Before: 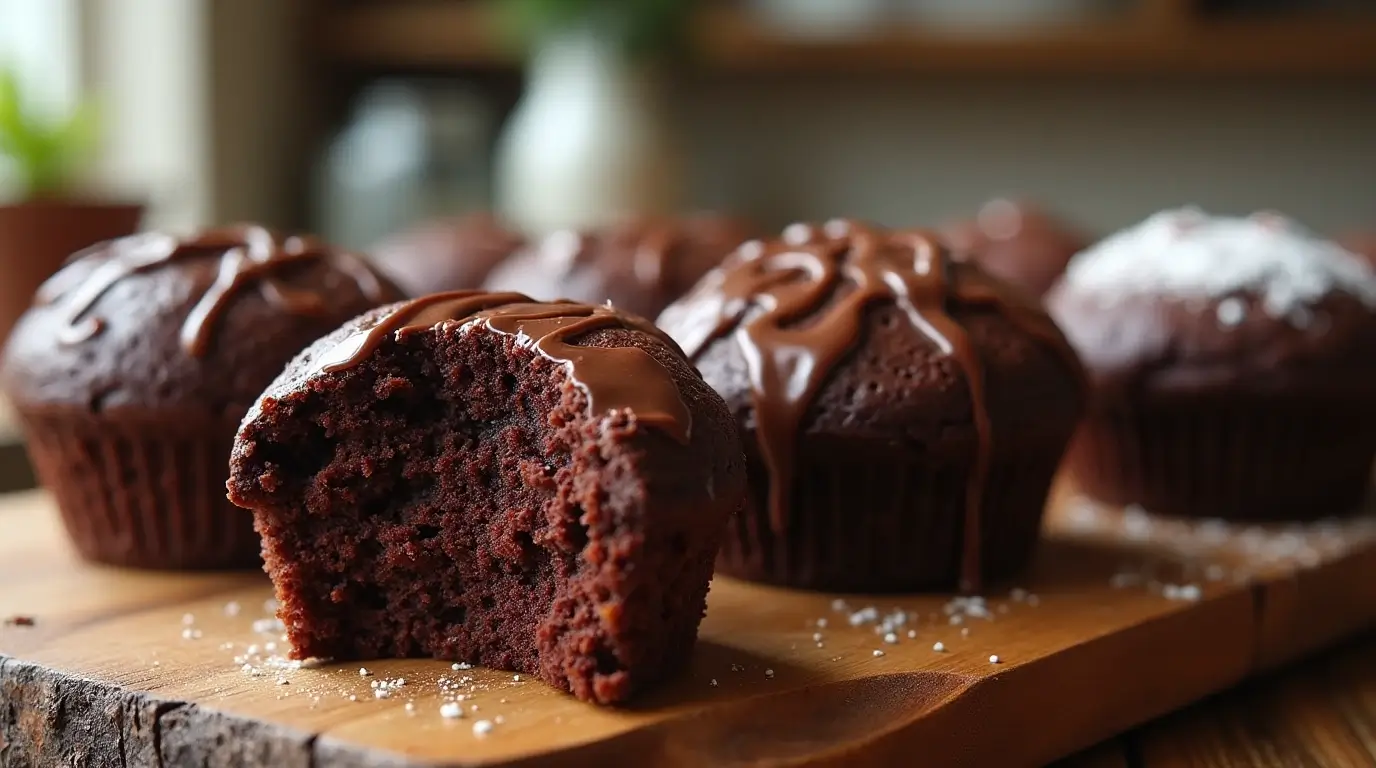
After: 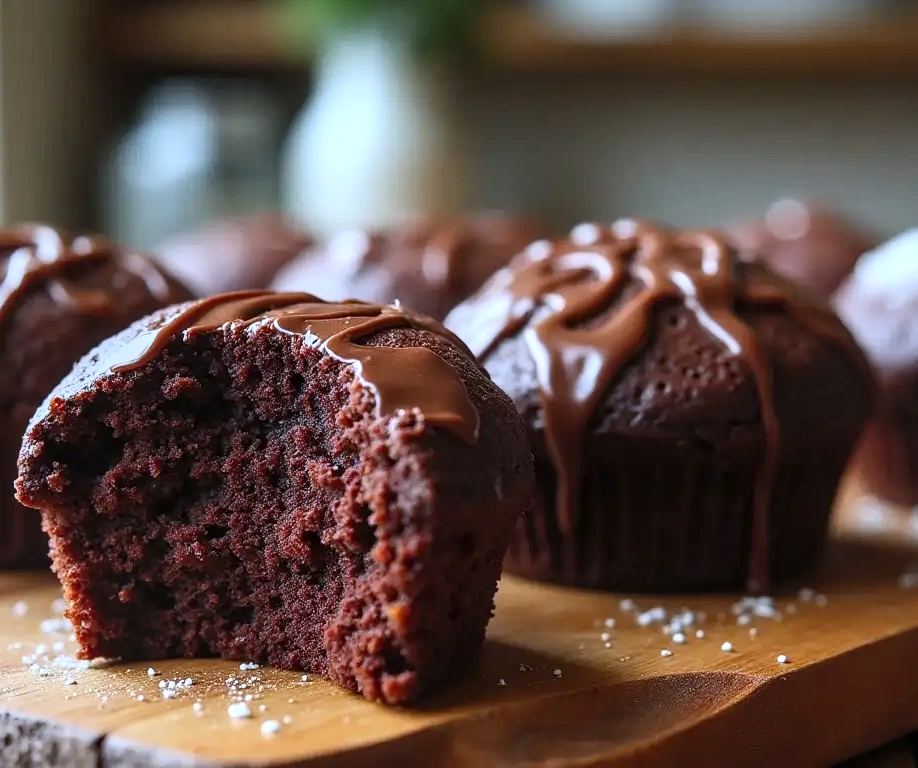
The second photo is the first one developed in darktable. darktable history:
contrast brightness saturation: contrast 0.2, brightness 0.15, saturation 0.14
crop and rotate: left 15.446%, right 17.836%
local contrast: on, module defaults
white balance: red 0.926, green 1.003, blue 1.133
